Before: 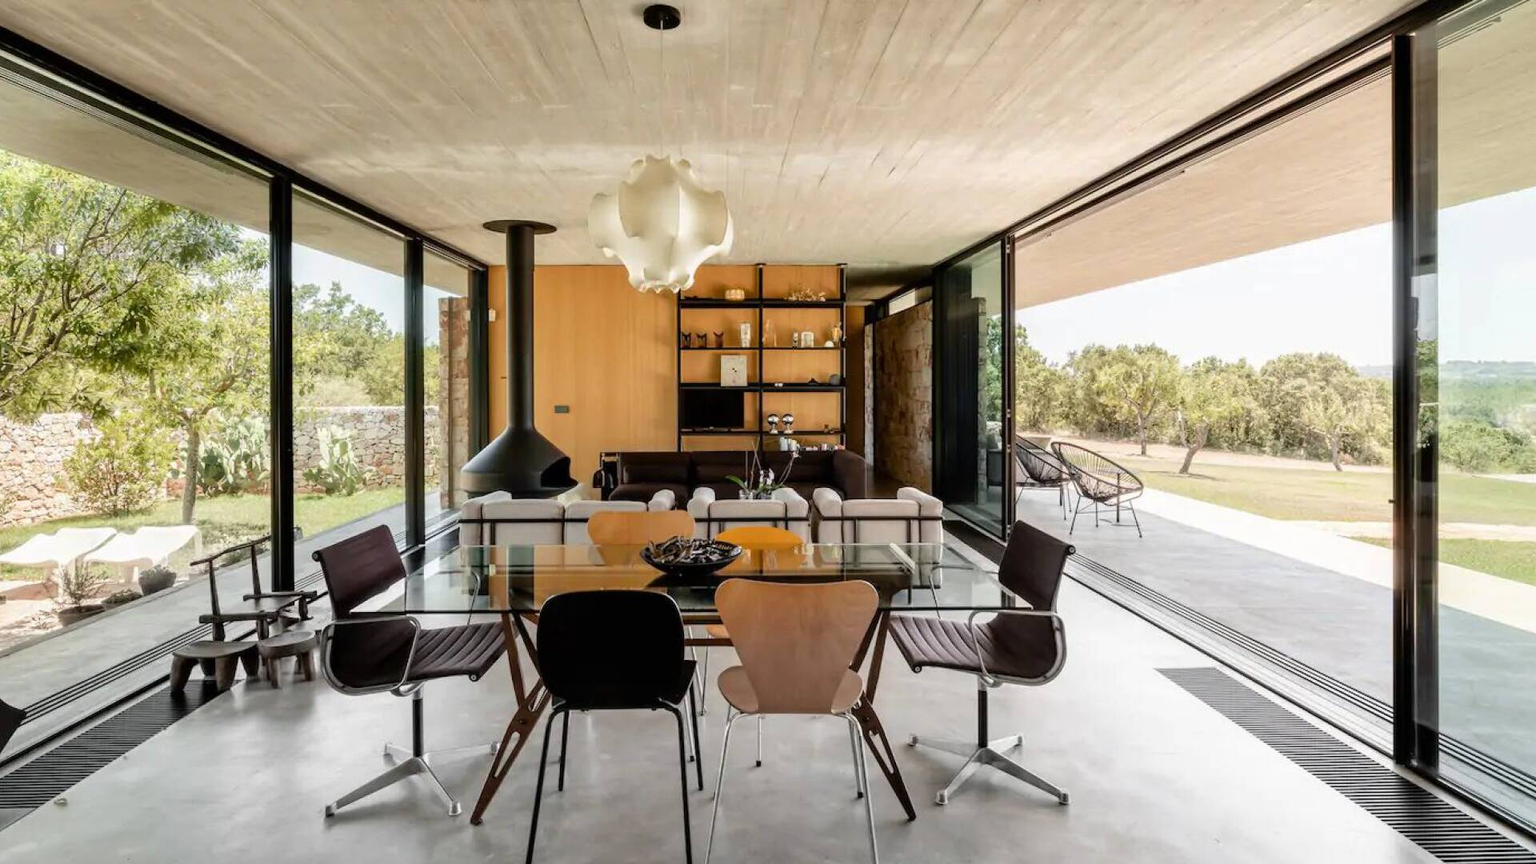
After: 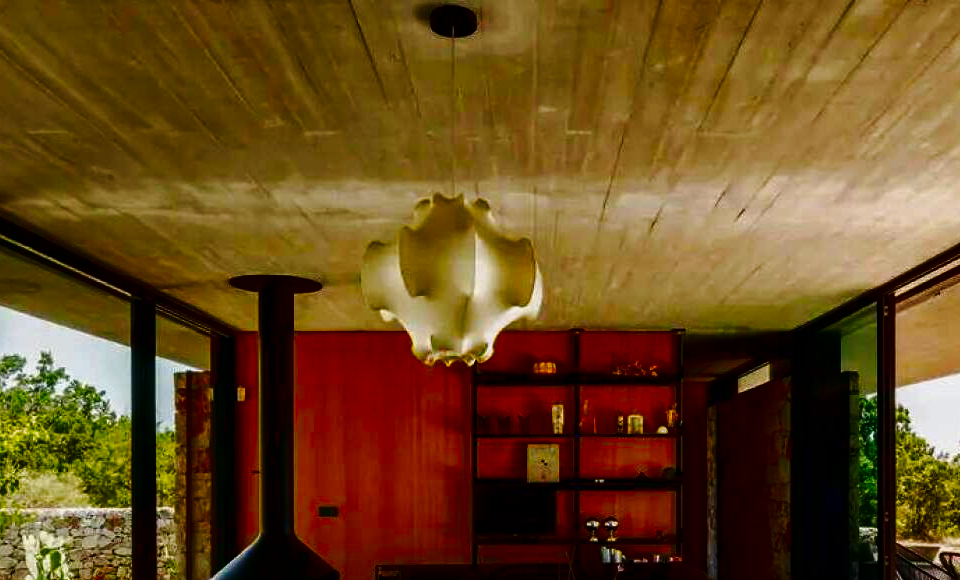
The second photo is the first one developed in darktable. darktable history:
contrast brightness saturation: brightness -0.994, saturation 0.998
crop: left 19.499%, right 30.497%, bottom 46.266%
tone curve: curves: ch0 [(0, 0) (0.105, 0.068) (0.181, 0.14) (0.28, 0.259) (0.384, 0.404) (0.485, 0.531) (0.638, 0.681) (0.87, 0.883) (1, 0.977)]; ch1 [(0, 0) (0.161, 0.092) (0.35, 0.33) (0.379, 0.401) (0.456, 0.469) (0.501, 0.499) (0.516, 0.524) (0.562, 0.569) (0.635, 0.646) (1, 1)]; ch2 [(0, 0) (0.371, 0.362) (0.437, 0.437) (0.5, 0.5) (0.53, 0.524) (0.56, 0.561) (0.622, 0.606) (1, 1)], preserve colors none
